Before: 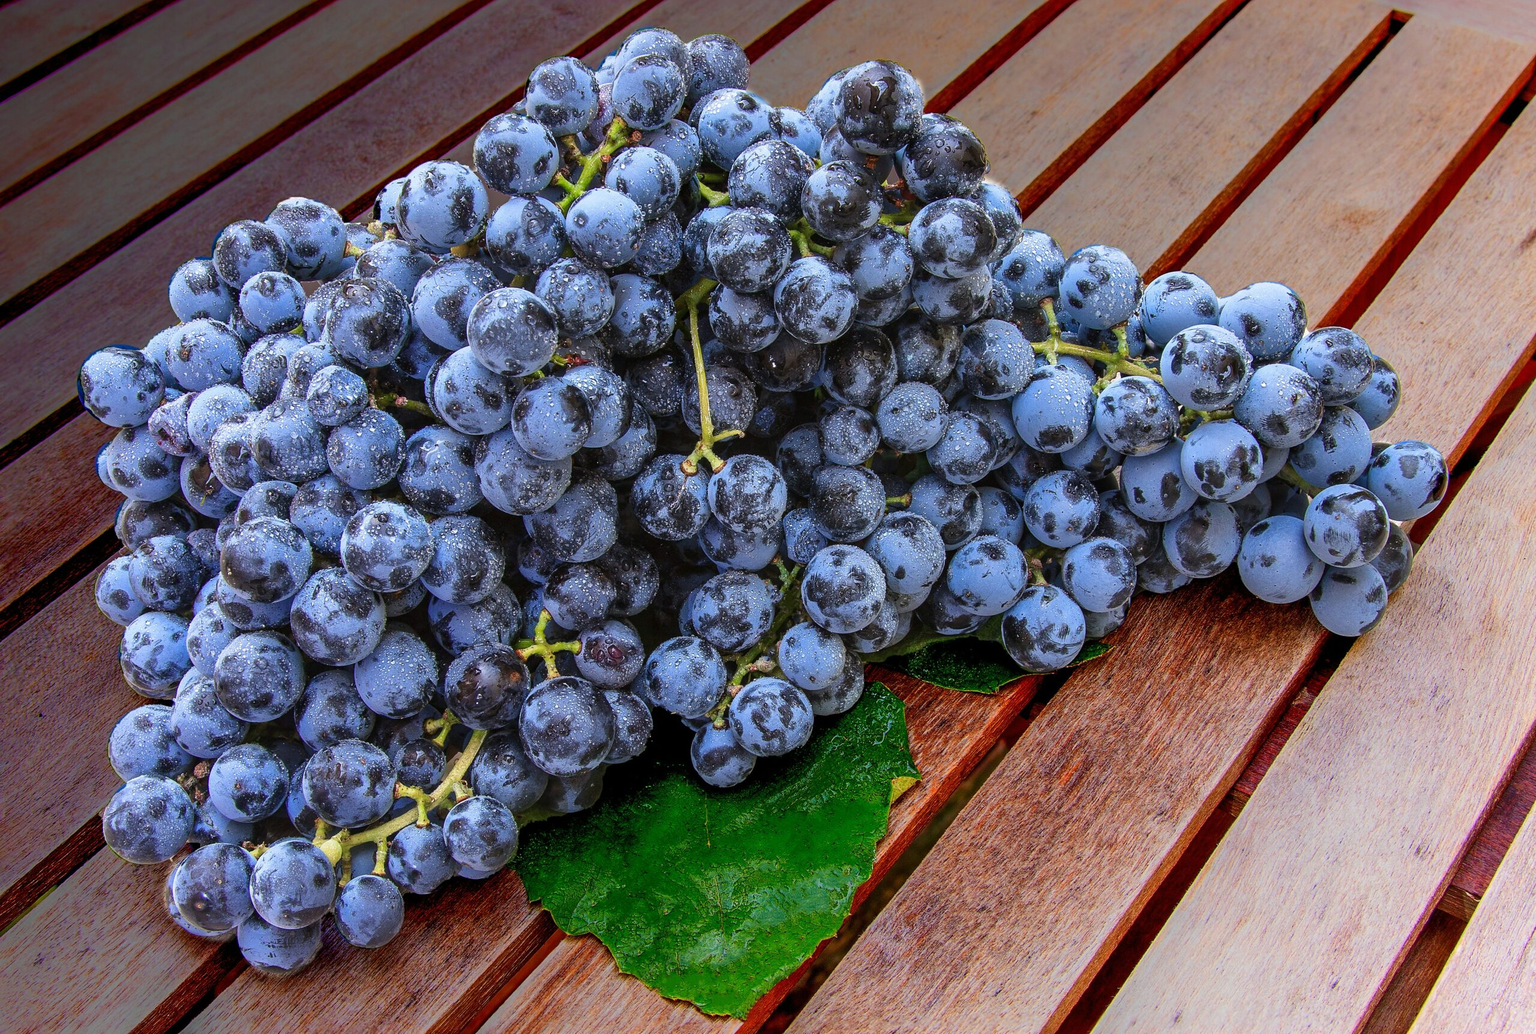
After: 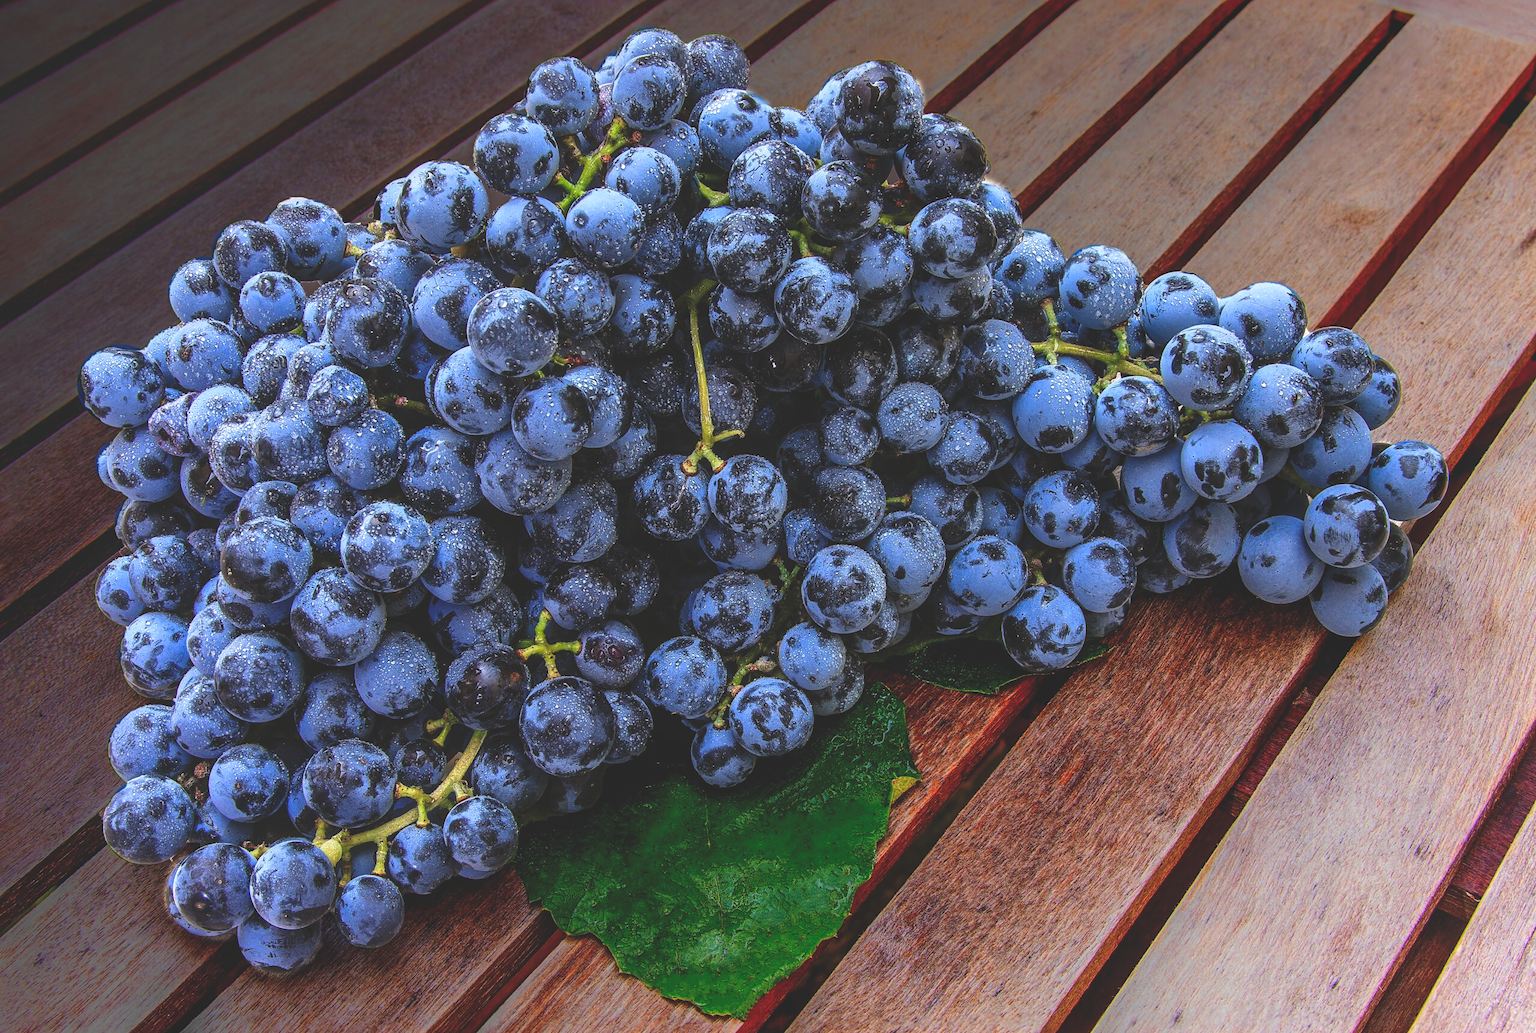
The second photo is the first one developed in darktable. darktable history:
rgb curve: curves: ch0 [(0, 0.186) (0.314, 0.284) (0.775, 0.708) (1, 1)], compensate middle gray true, preserve colors none
contrast brightness saturation: contrast 0.04, saturation 0.07
local contrast: on, module defaults
